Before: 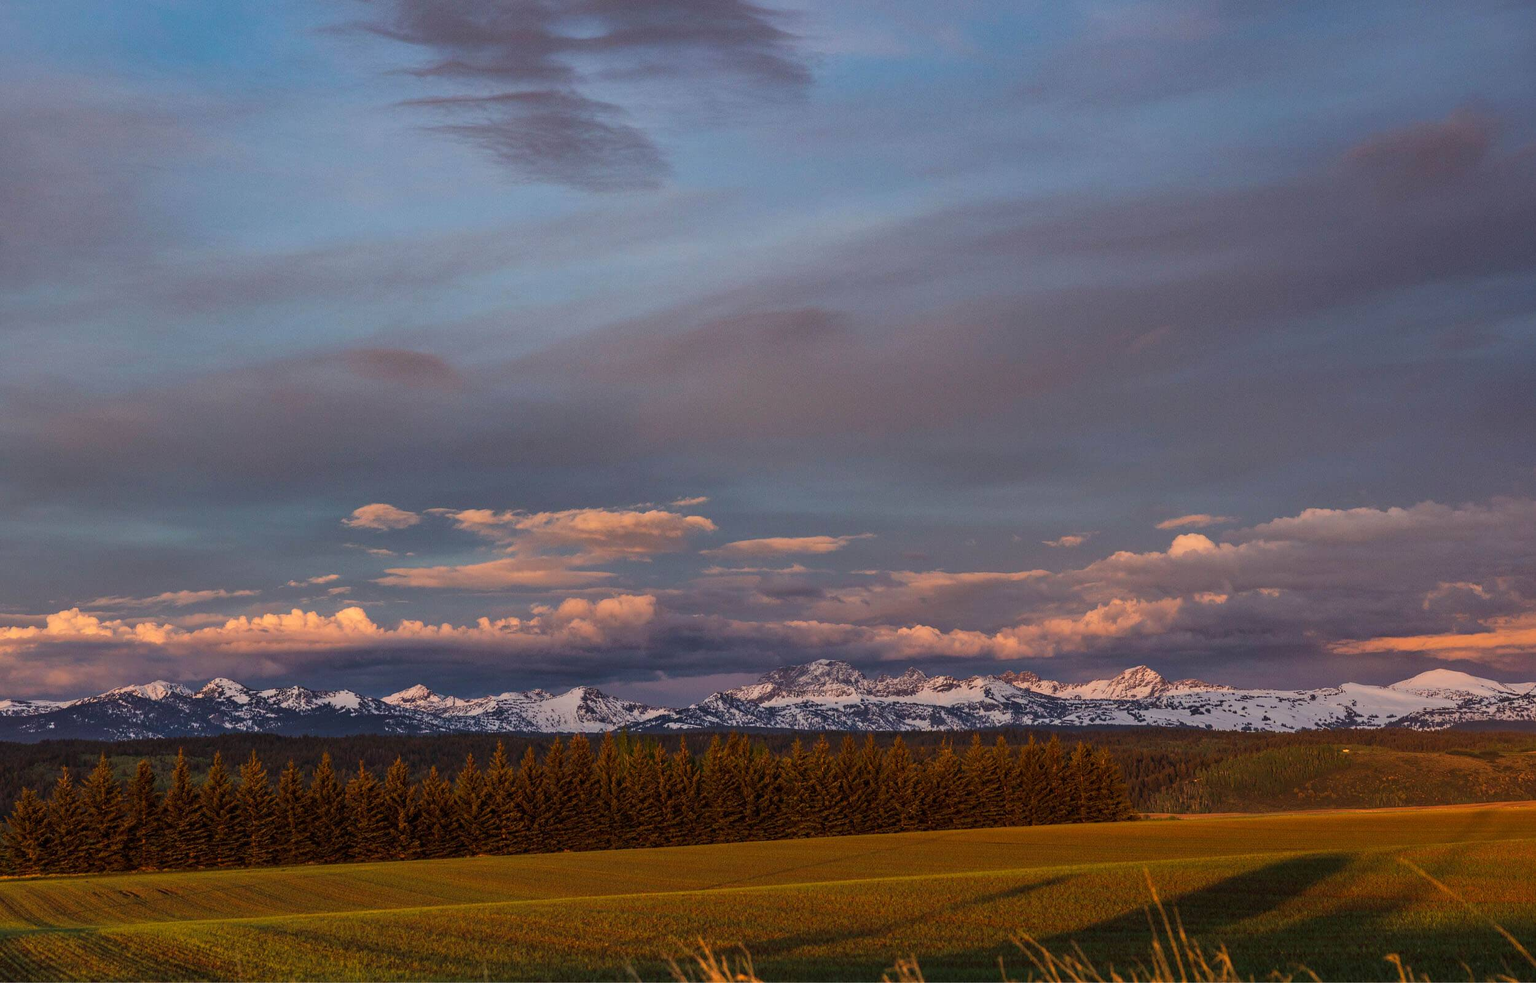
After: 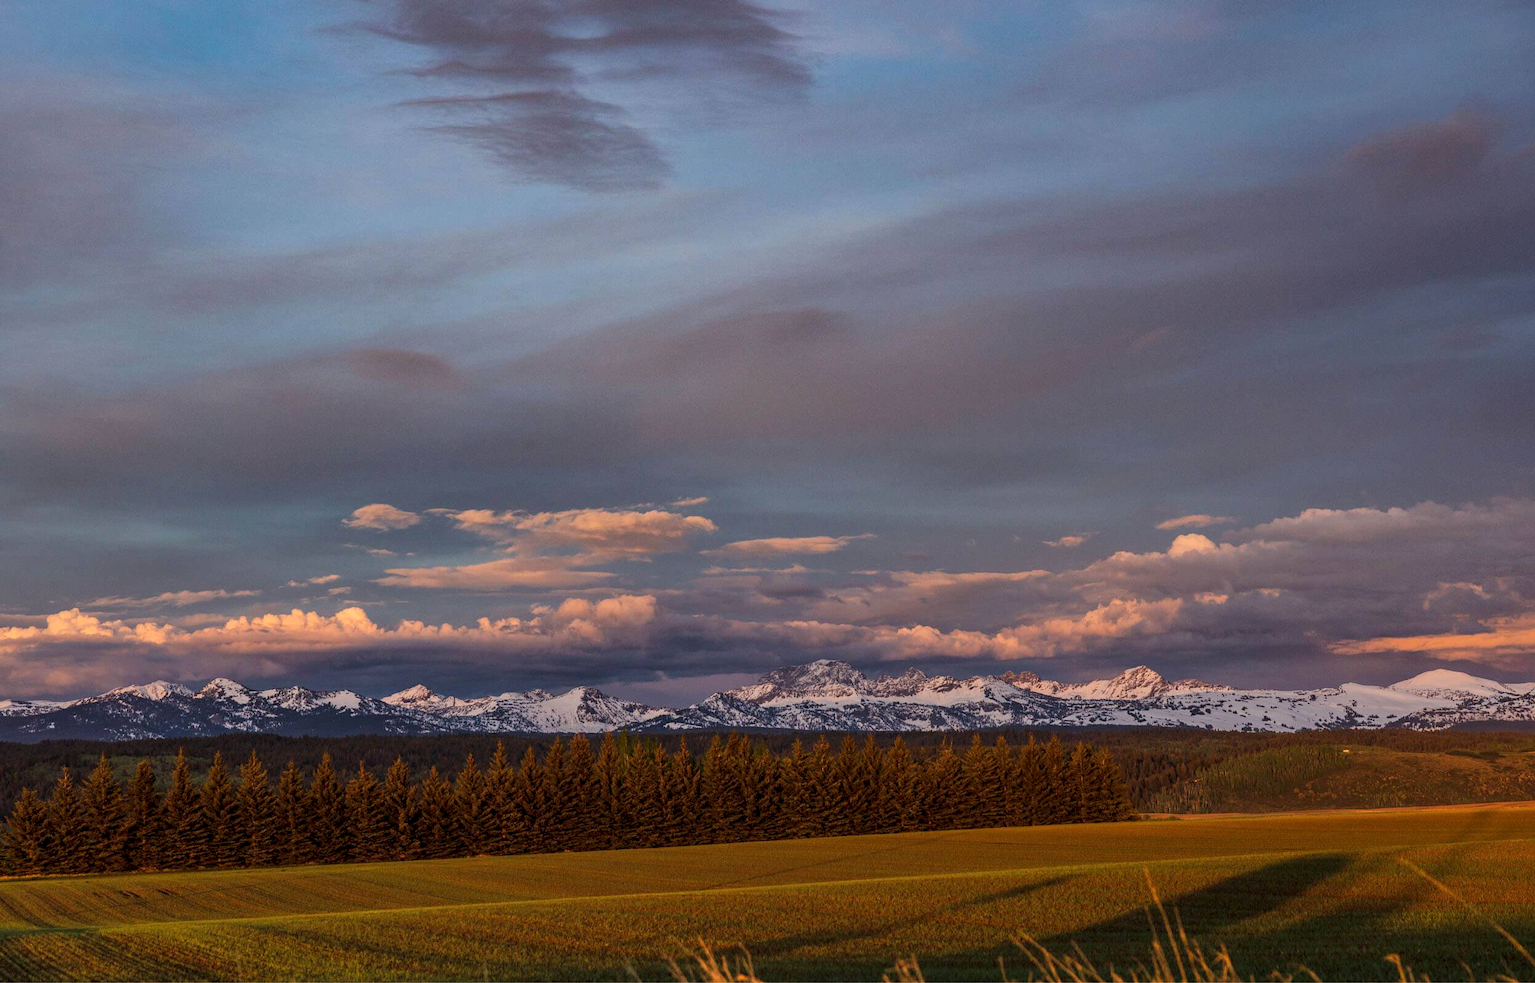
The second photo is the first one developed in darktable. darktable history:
local contrast: highlights 104%, shadows 101%, detail 120%, midtone range 0.2
